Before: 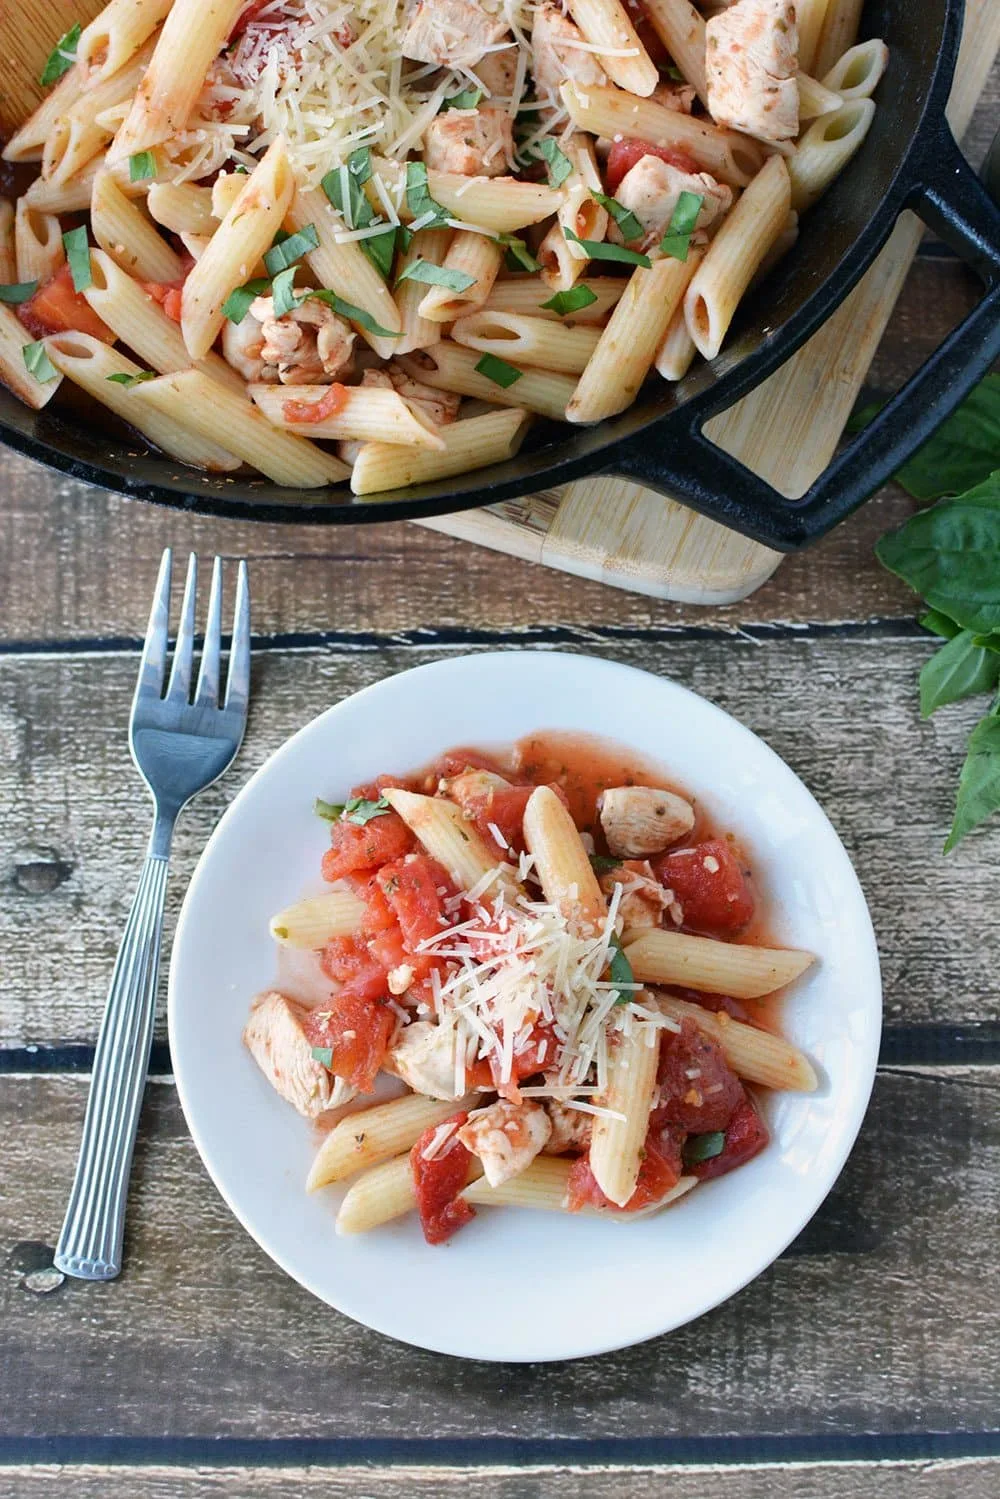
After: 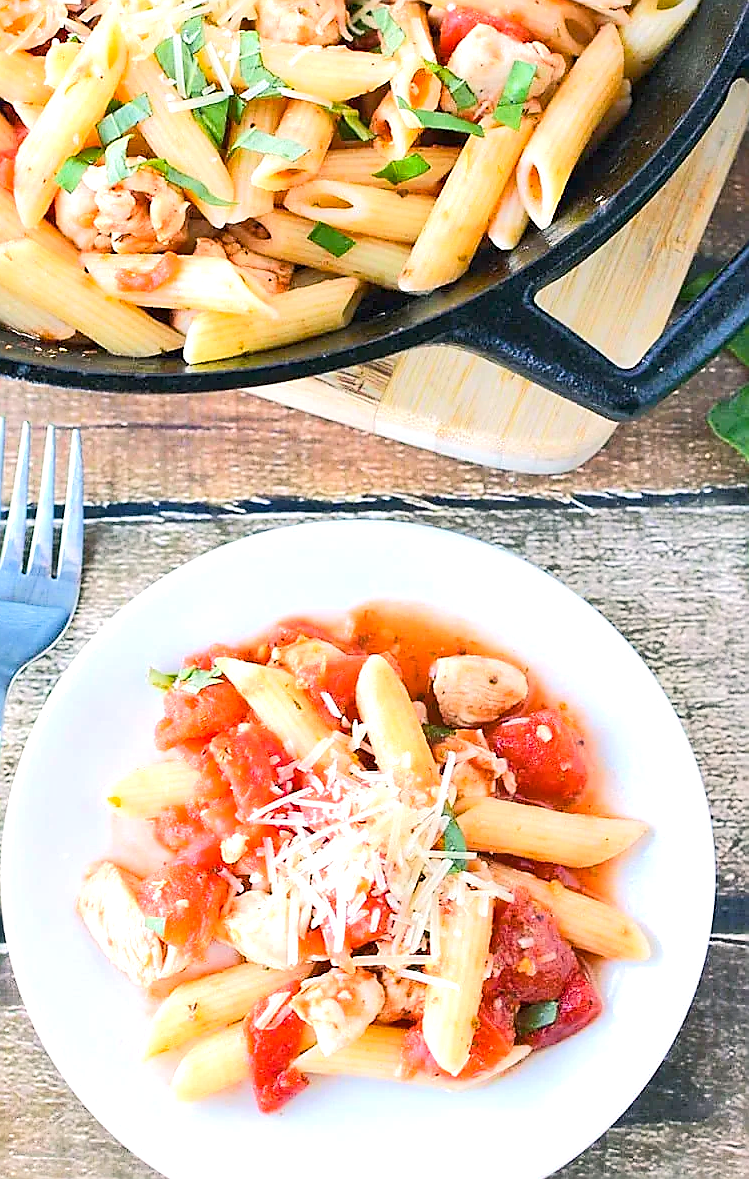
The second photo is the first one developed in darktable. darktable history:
tone equalizer: -8 EV 1.99 EV, -7 EV 1.99 EV, -6 EV 1.99 EV, -5 EV 1.99 EV, -4 EV 1.97 EV, -3 EV 1.47 EV, -2 EV 0.995 EV, -1 EV 0.515 EV, edges refinement/feathering 500, mask exposure compensation -1.57 EV, preserve details no
color balance rgb: highlights gain › chroma 0.949%, highlights gain › hue 25.12°, perceptual saturation grading › global saturation 25.245%, global vibrance 2.719%
crop: left 16.761%, top 8.773%, right 8.319%, bottom 12.554%
sharpen: radius 1.38, amount 1.266, threshold 0.814
contrast brightness saturation: saturation -0.064
